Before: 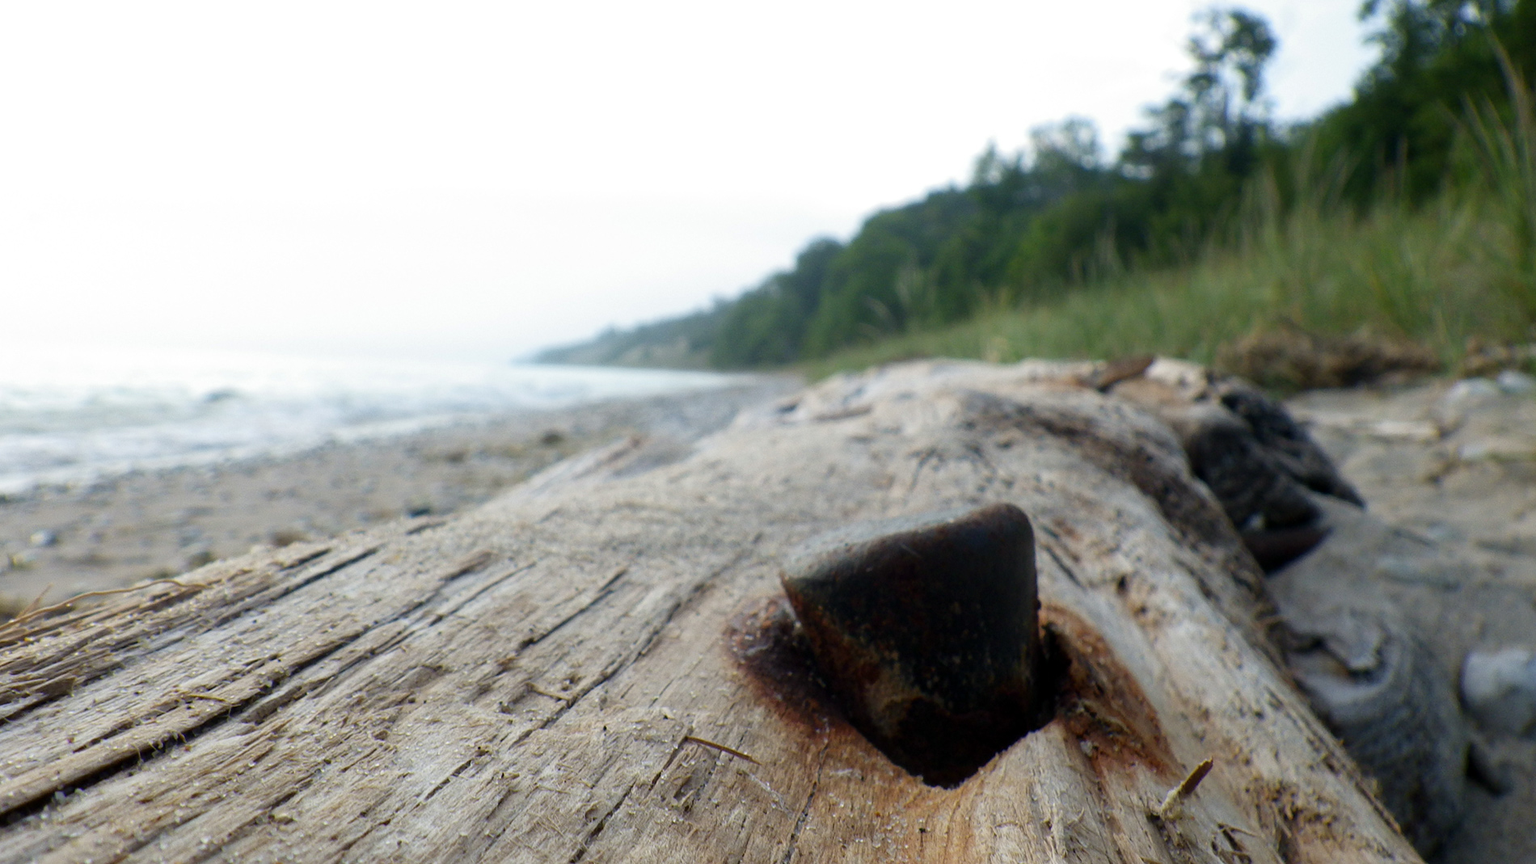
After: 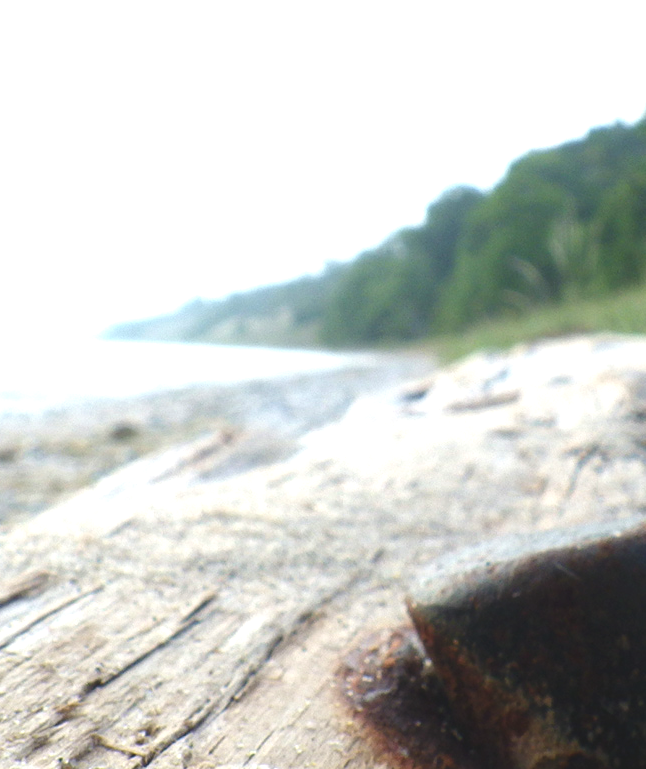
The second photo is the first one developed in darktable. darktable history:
crop and rotate: left 29.43%, top 10.323%, right 36.527%, bottom 17.671%
exposure: black level correction -0.006, exposure 1 EV, compensate highlight preservation false
